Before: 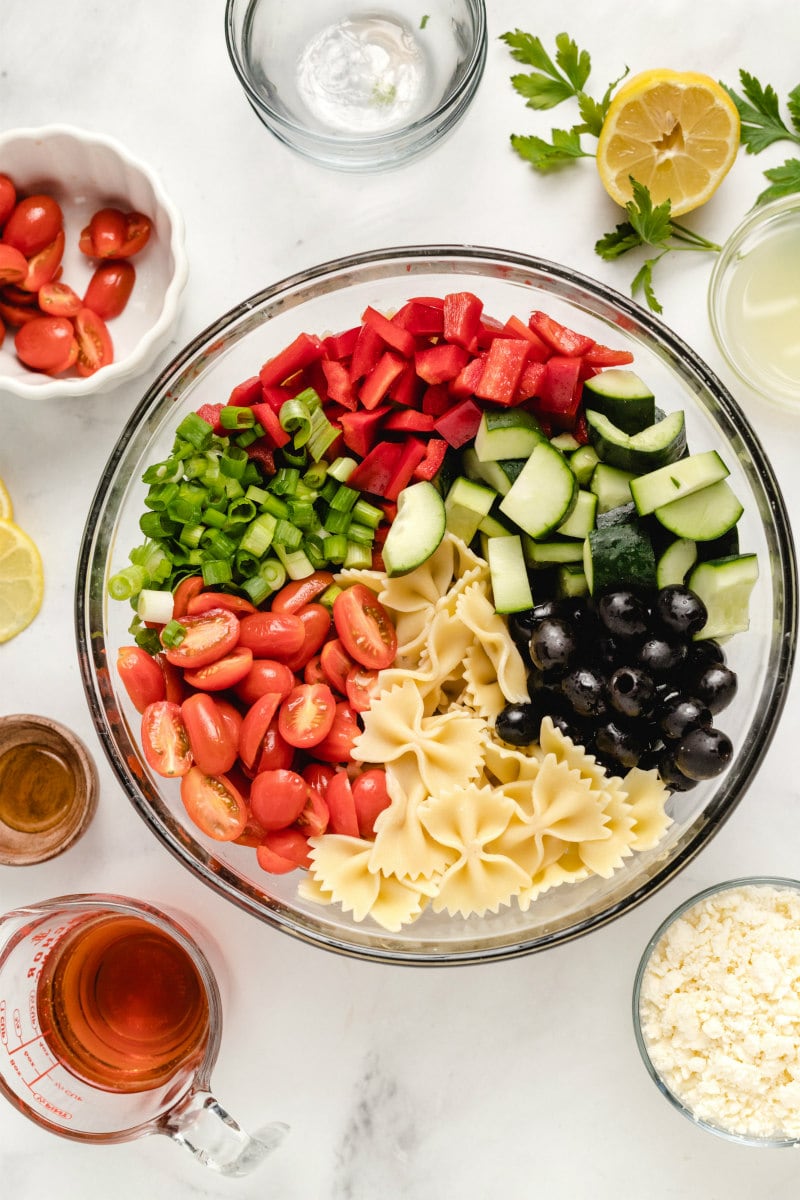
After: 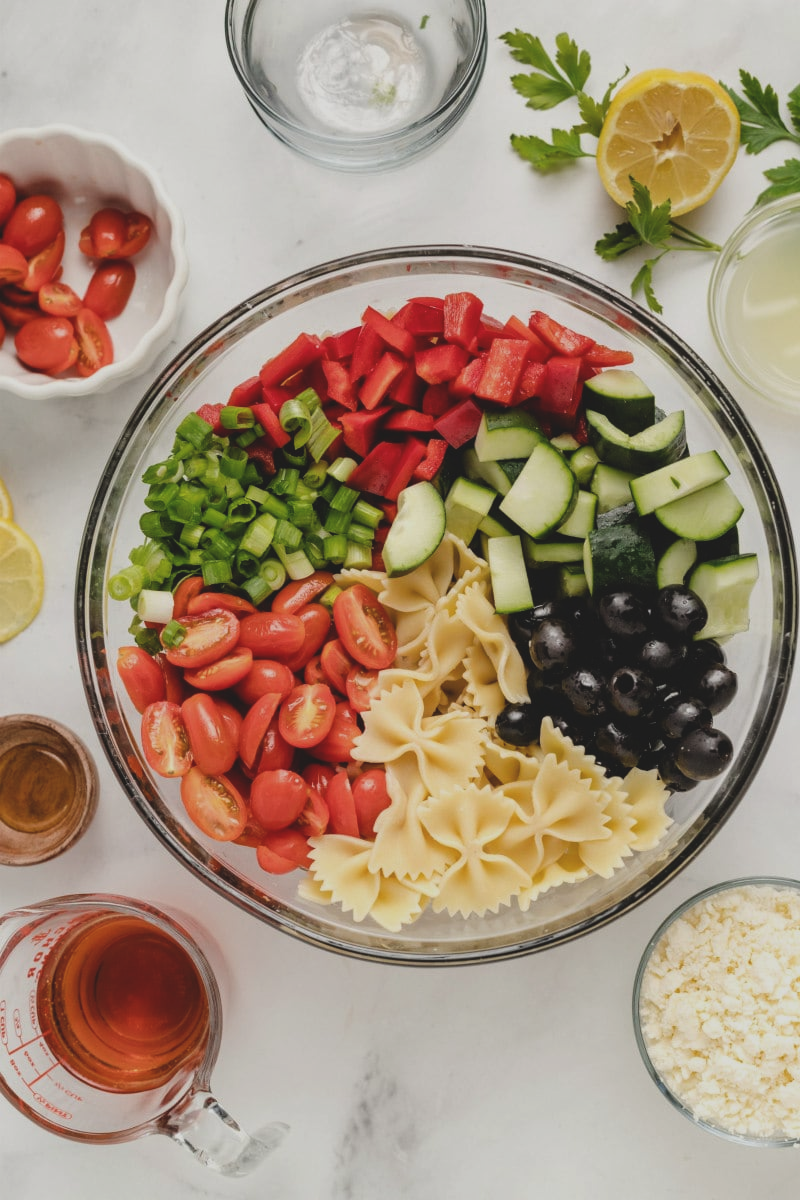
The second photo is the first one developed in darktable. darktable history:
exposure: black level correction -0.015, exposure -0.527 EV, compensate highlight preservation false
color correction: highlights b* -0.043, saturation 0.99
